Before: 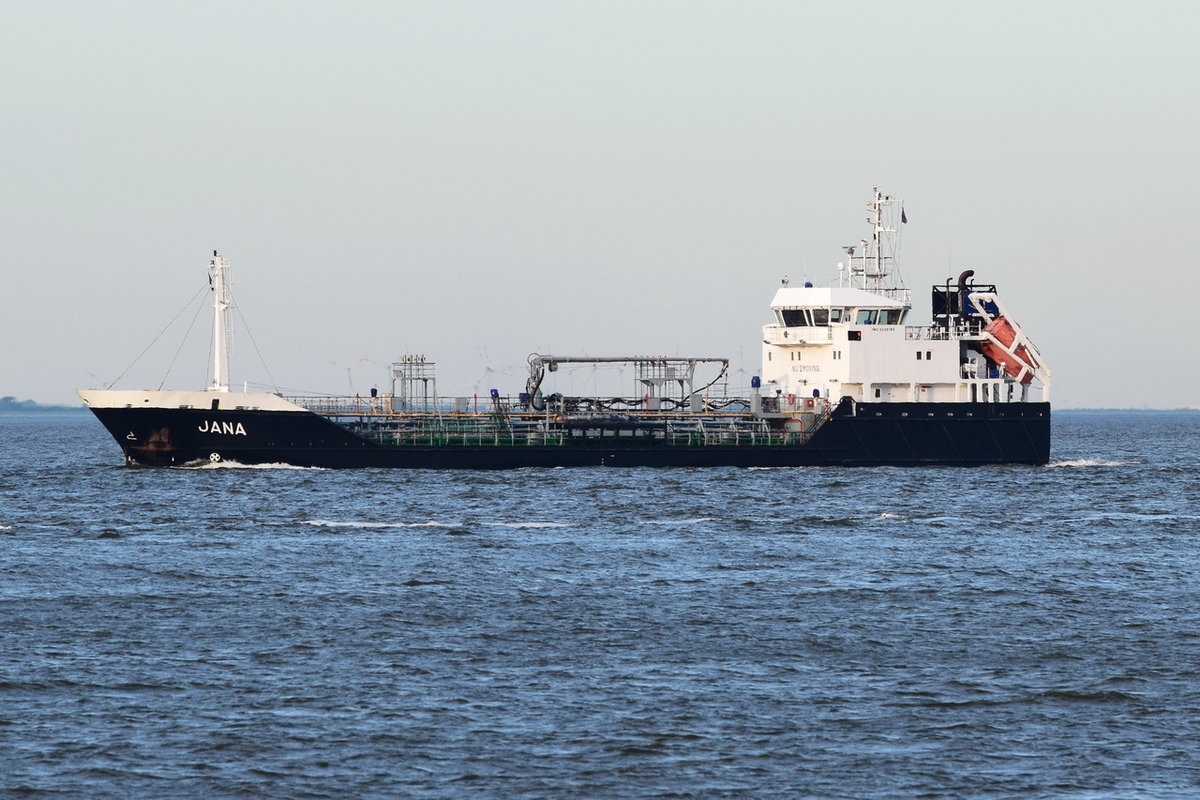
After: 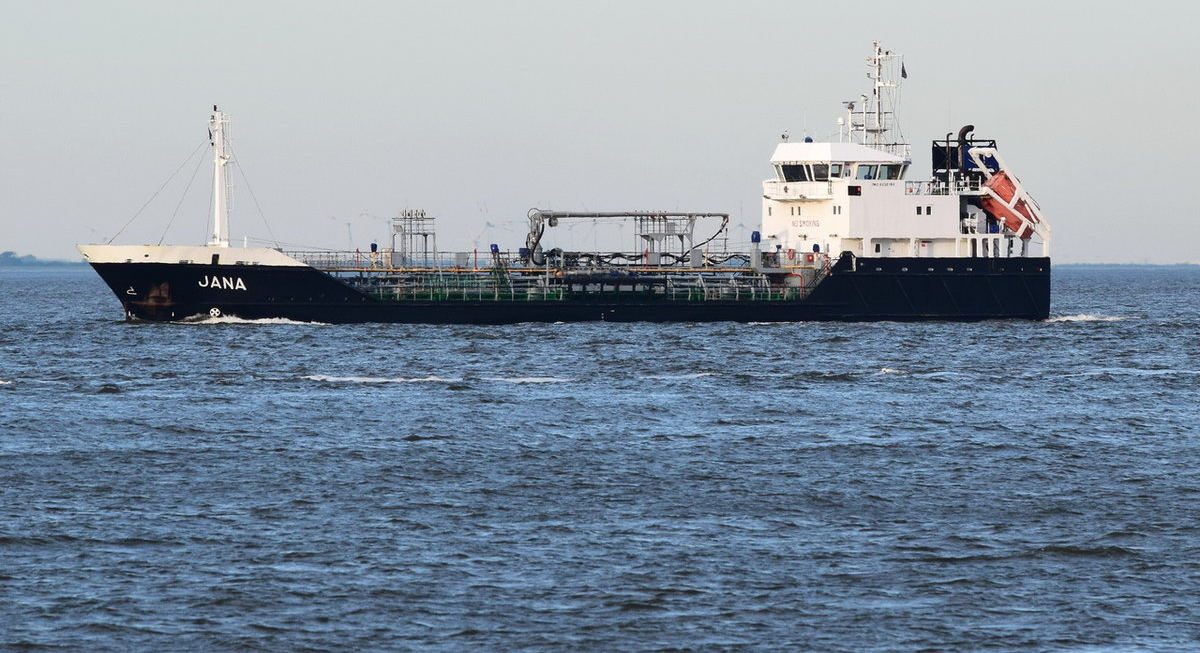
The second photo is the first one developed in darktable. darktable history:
crop and rotate: top 18.327%
